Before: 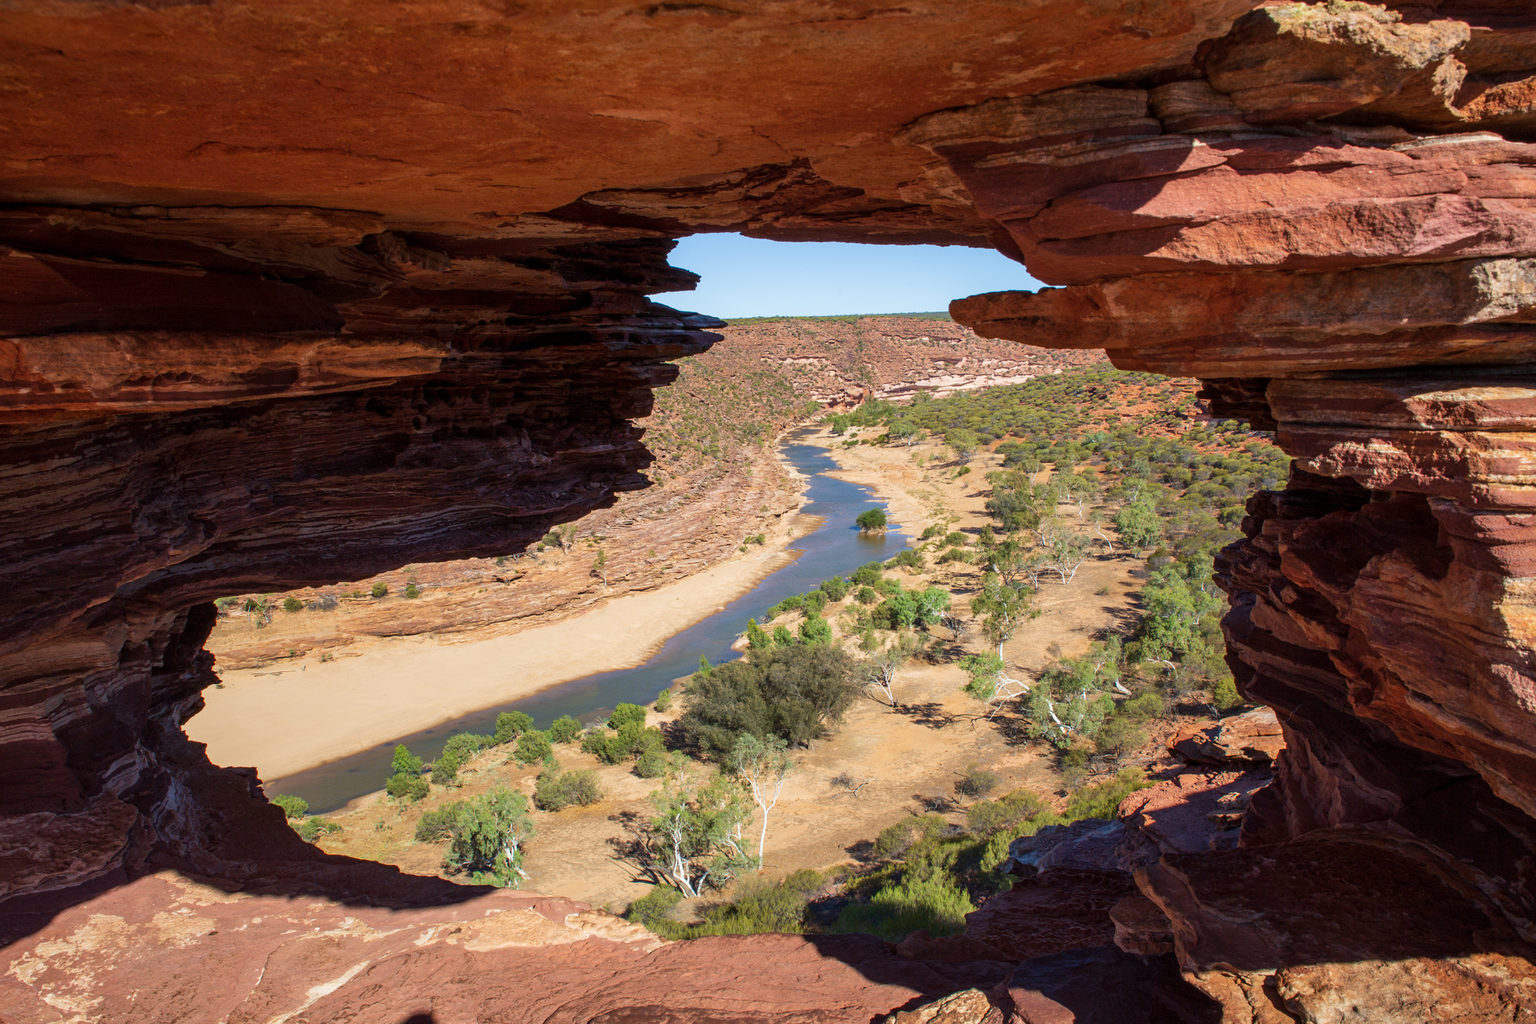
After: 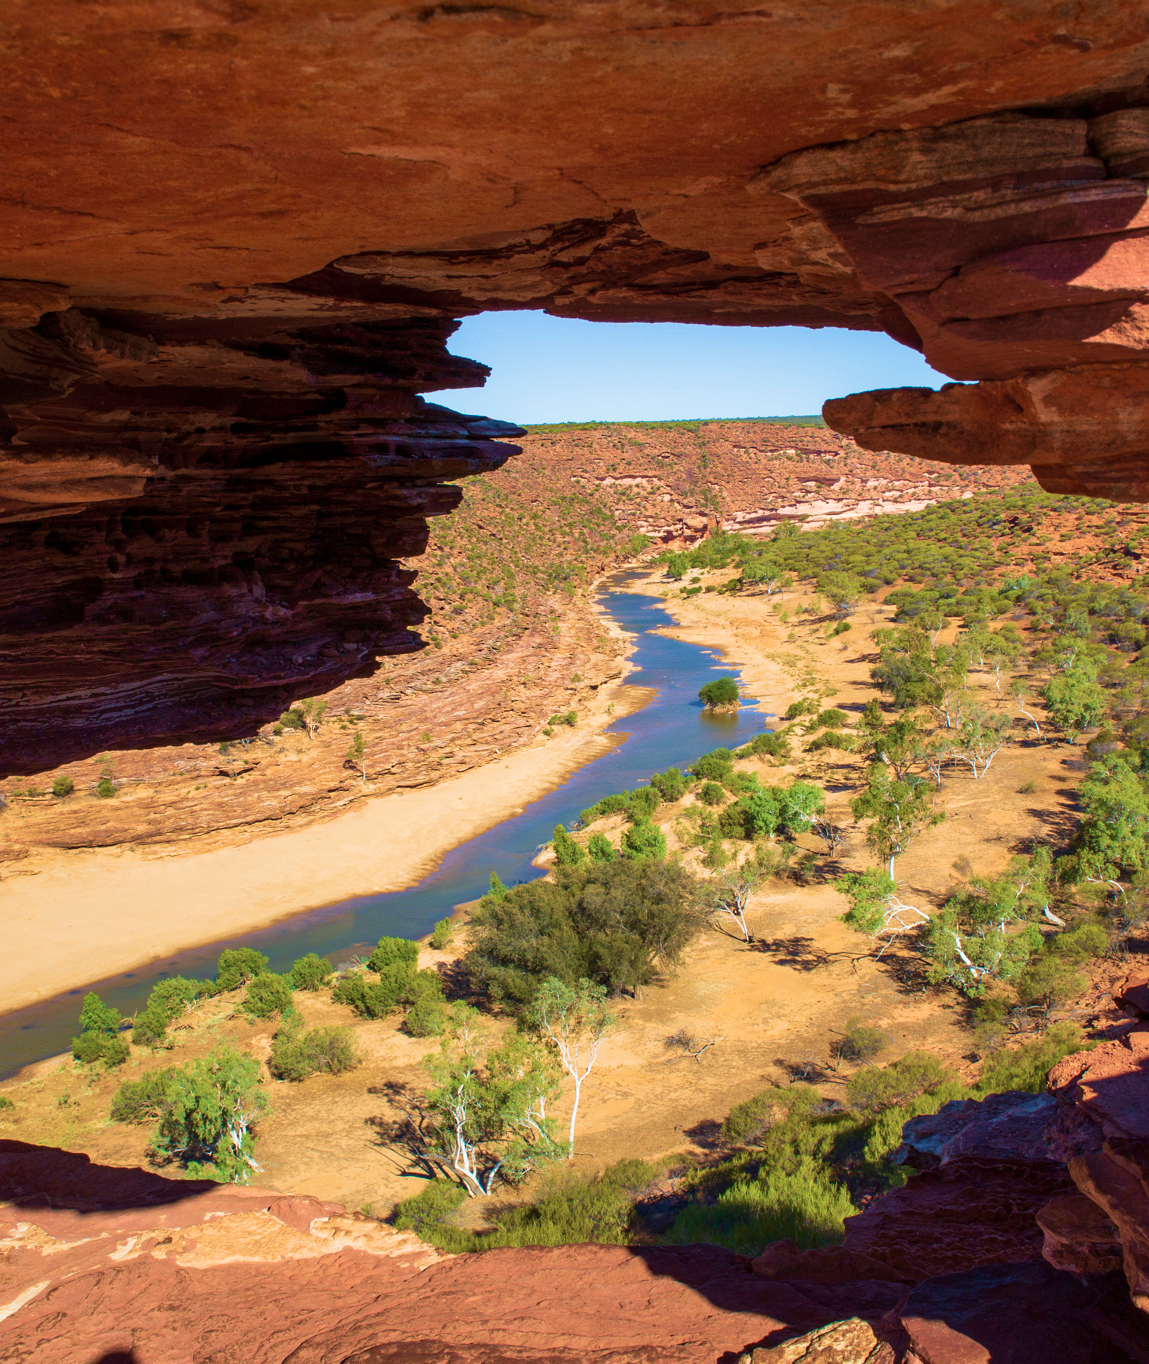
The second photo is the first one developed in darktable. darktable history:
velvia: strength 74%
crop: left 21.674%, right 22.086%
